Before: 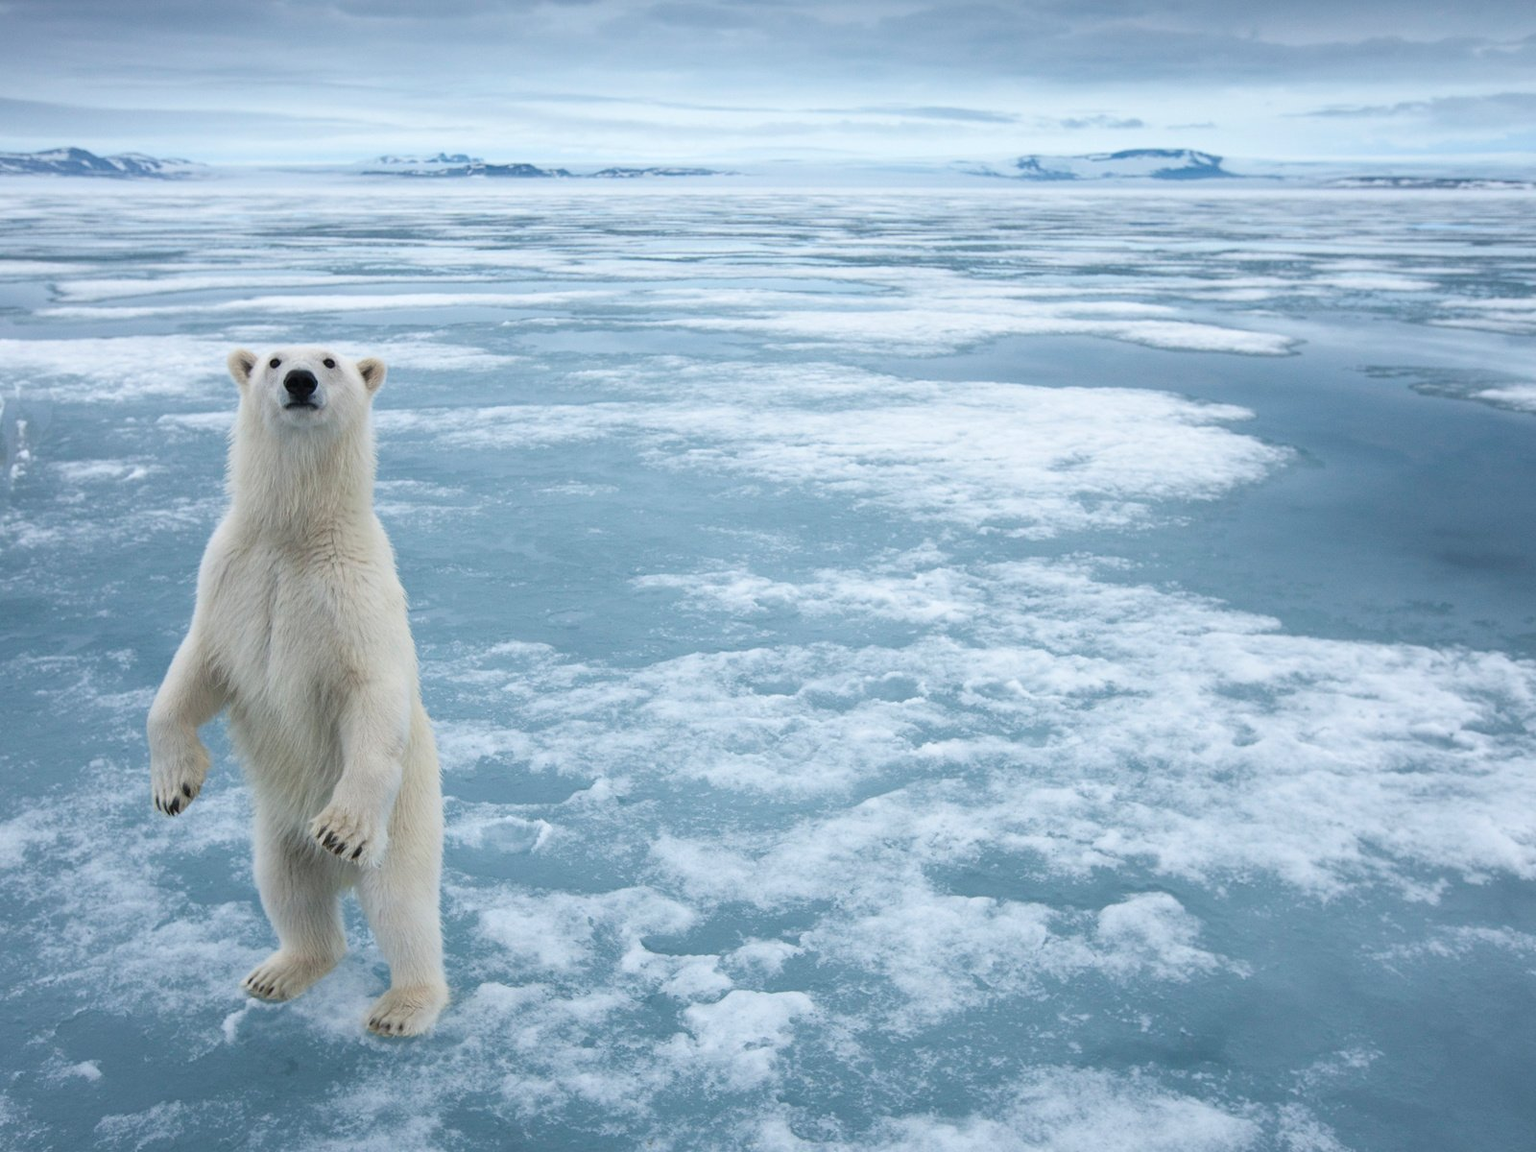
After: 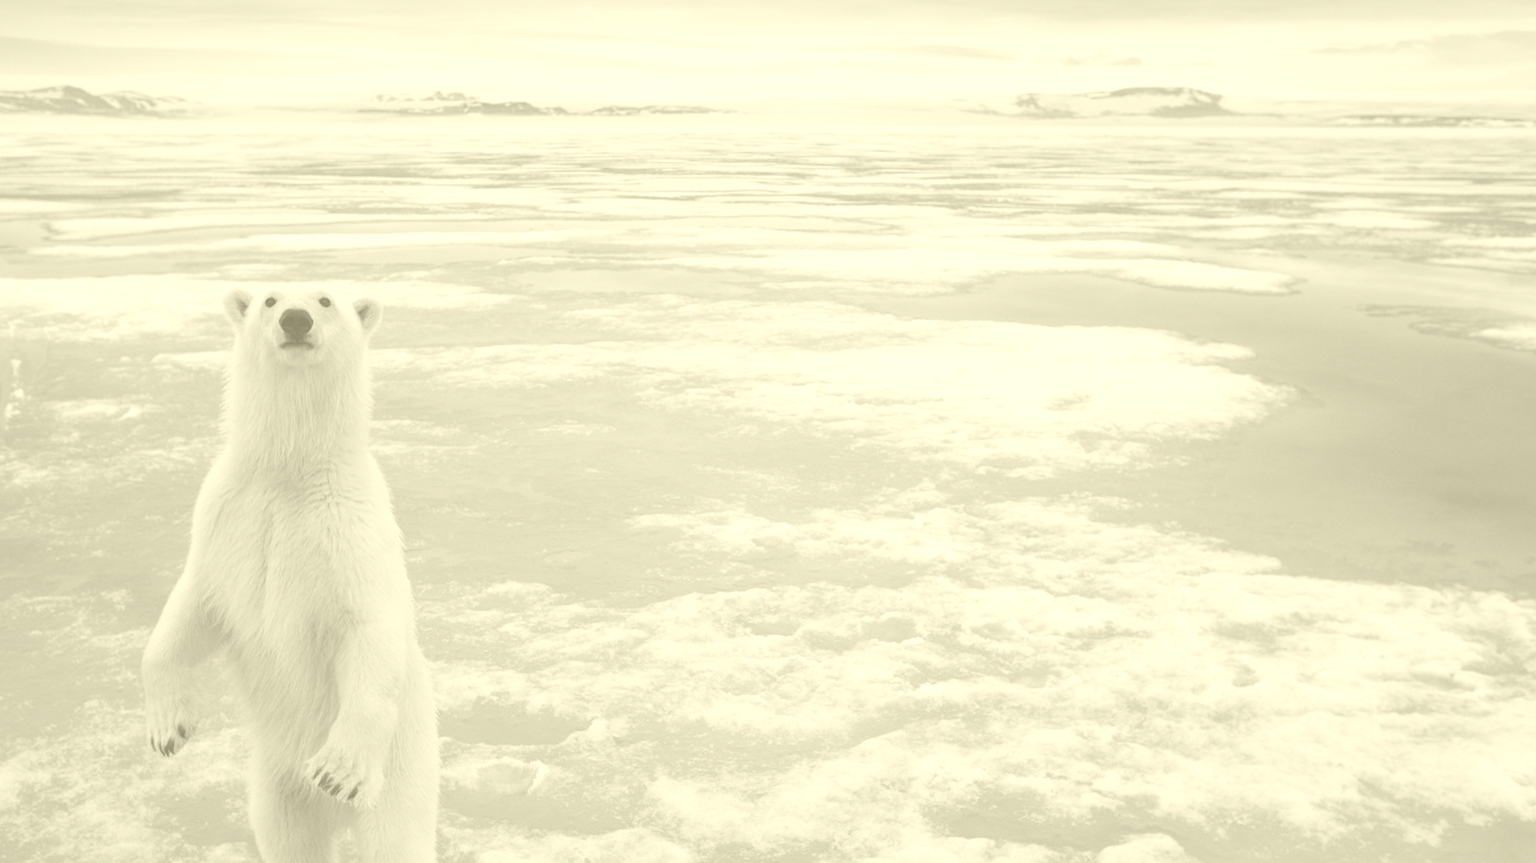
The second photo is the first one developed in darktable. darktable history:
colorize: hue 43.2°, saturation 40%, version 1
crop: left 0.387%, top 5.469%, bottom 19.809%
color correction: highlights a* -9.35, highlights b* -23.15
